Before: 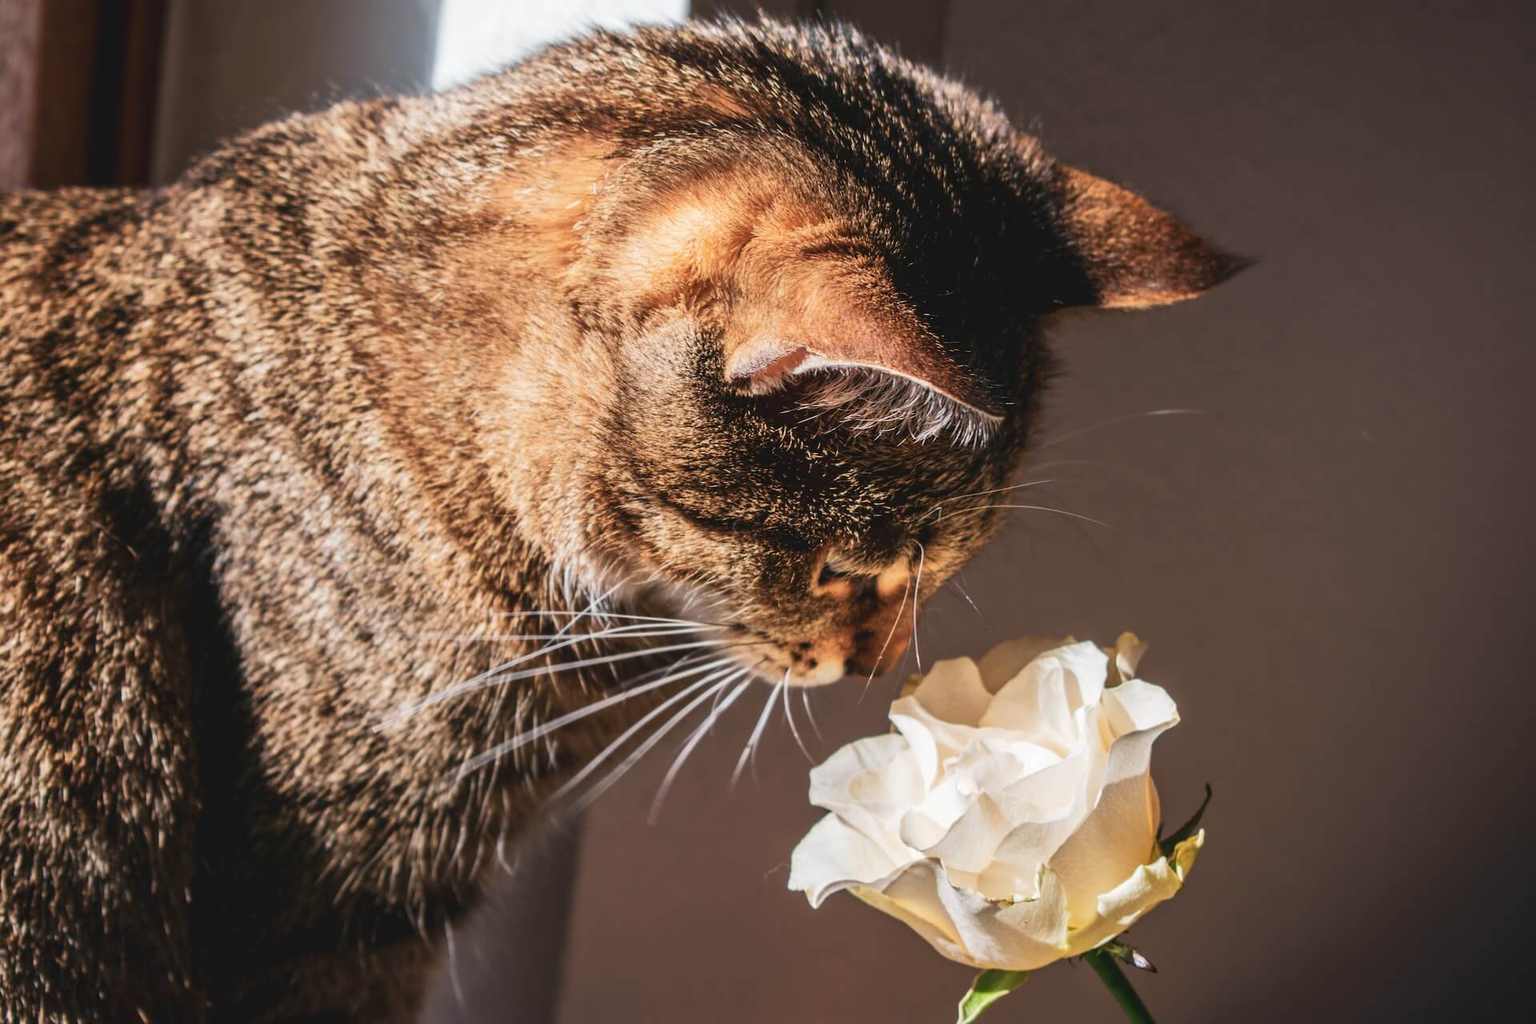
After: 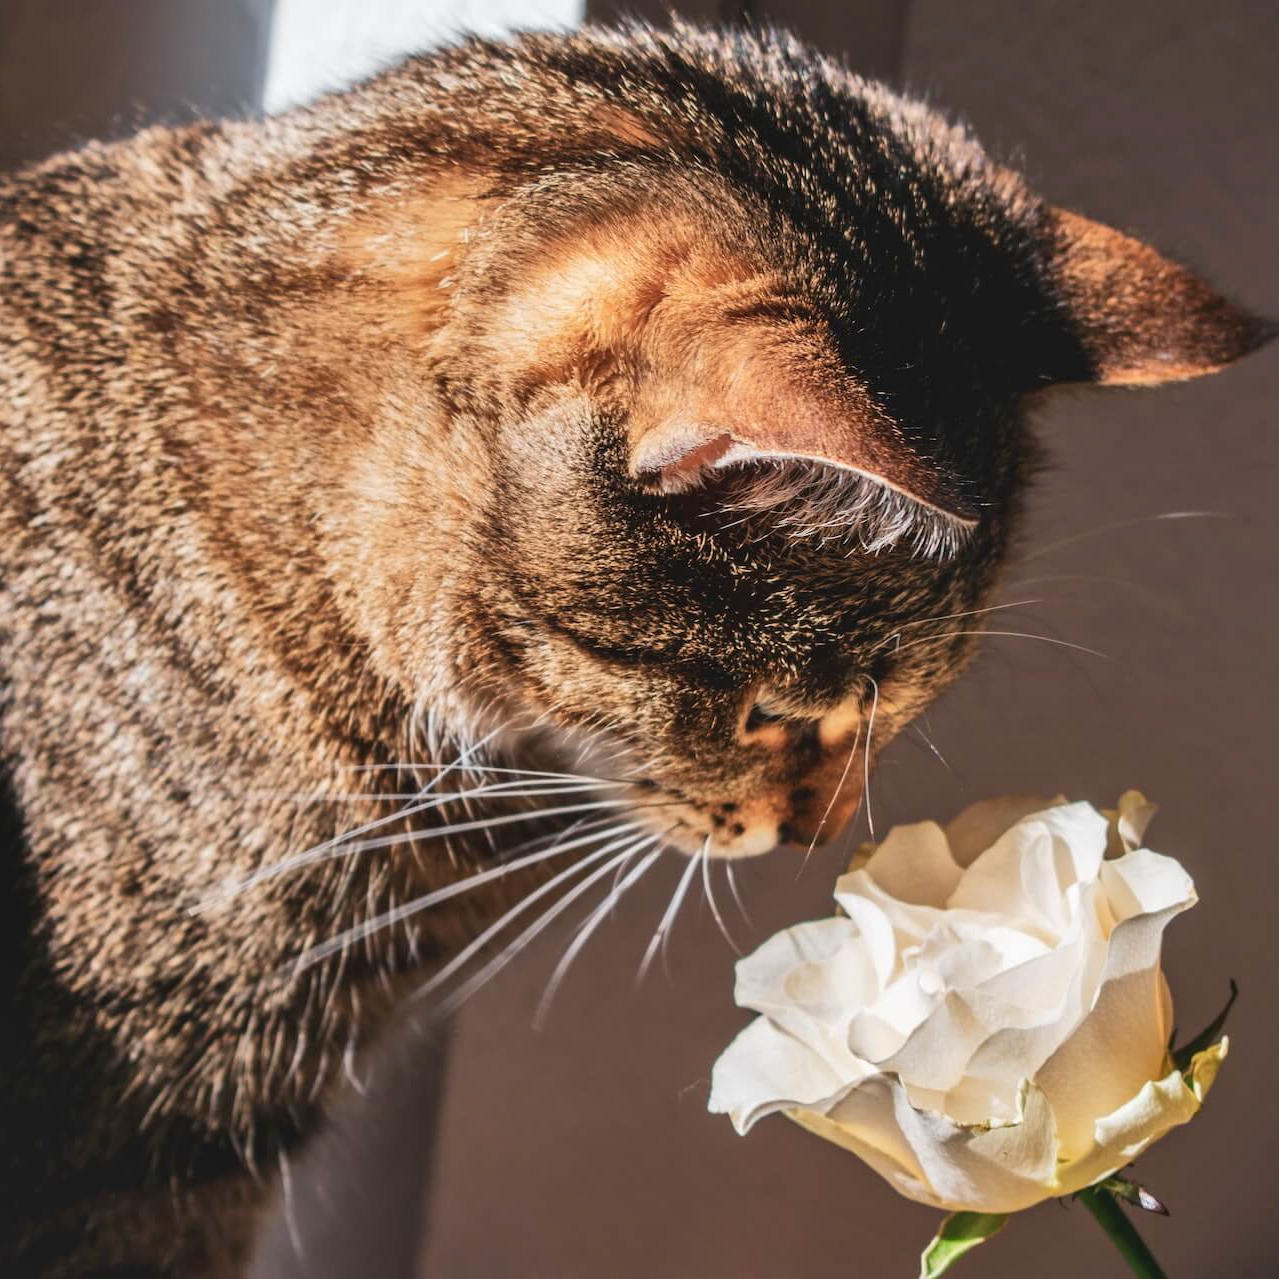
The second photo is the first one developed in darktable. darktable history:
crop and rotate: left 14.436%, right 18.898%
shadows and highlights: radius 118.69, shadows 42.21, highlights -61.56, soften with gaussian
